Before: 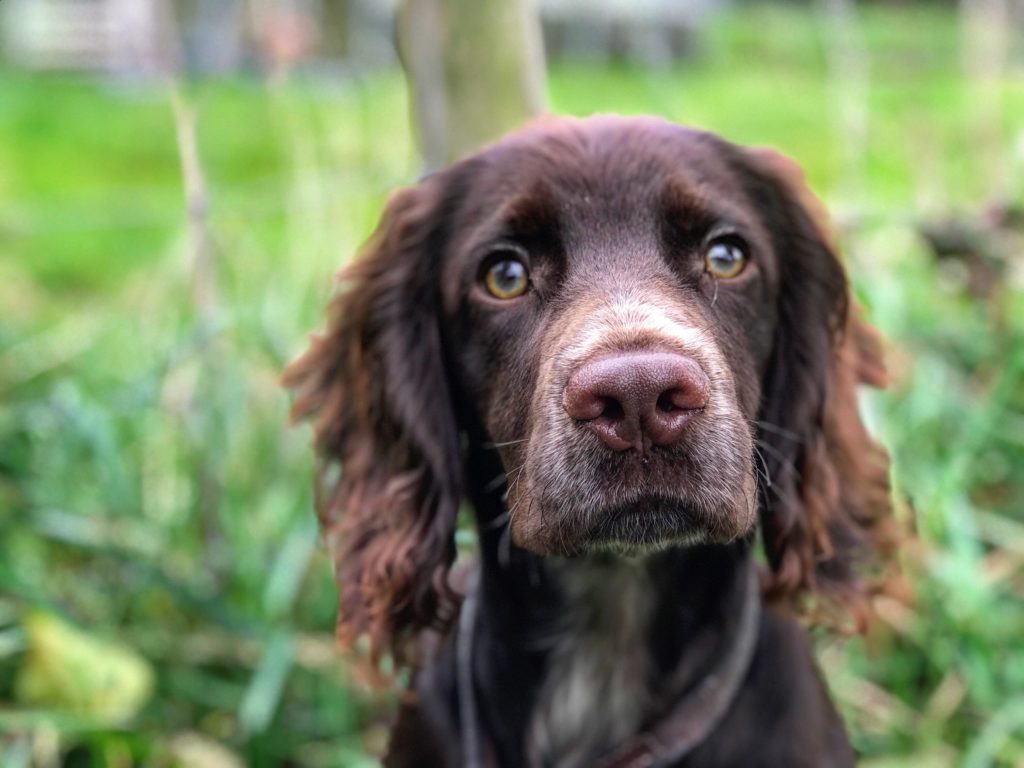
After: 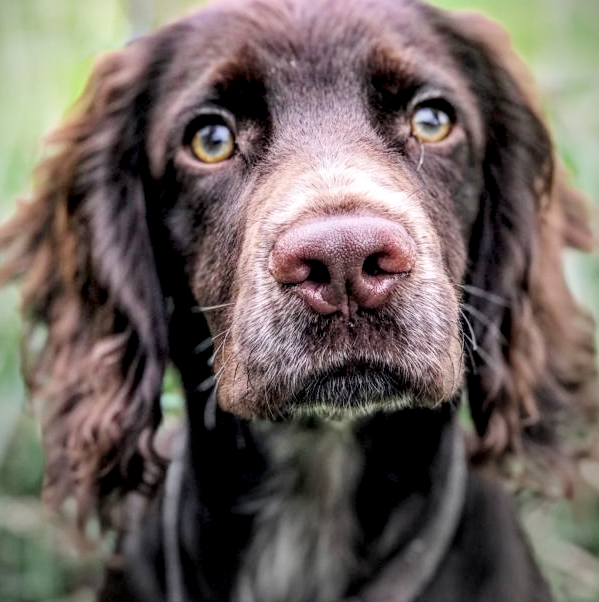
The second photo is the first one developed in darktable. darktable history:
exposure: black level correction 0, exposure 1.2 EV, compensate highlight preservation false
vignetting: fall-off start 73.91%, center (-0.057, -0.353)
local contrast: highlights 25%, detail 150%
filmic rgb: black relative exposure -7.65 EV, white relative exposure 4.56 EV, threshold 5.97 EV, hardness 3.61, enable highlight reconstruction true
crop and rotate: left 28.715%, top 17.711%, right 12.699%, bottom 3.861%
